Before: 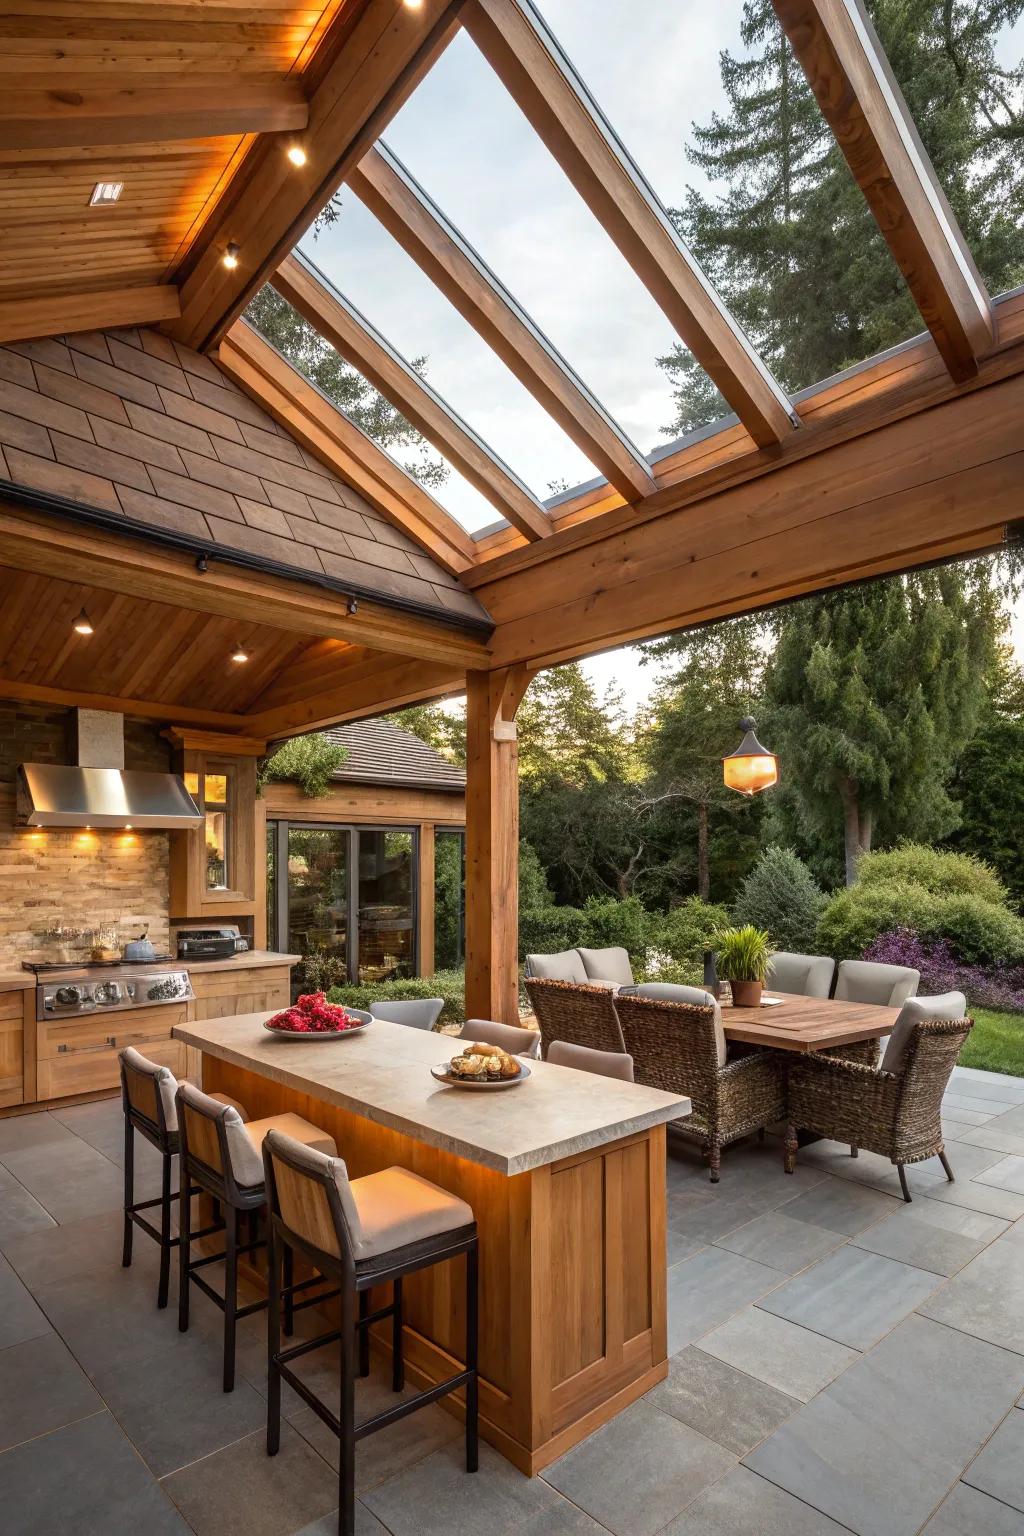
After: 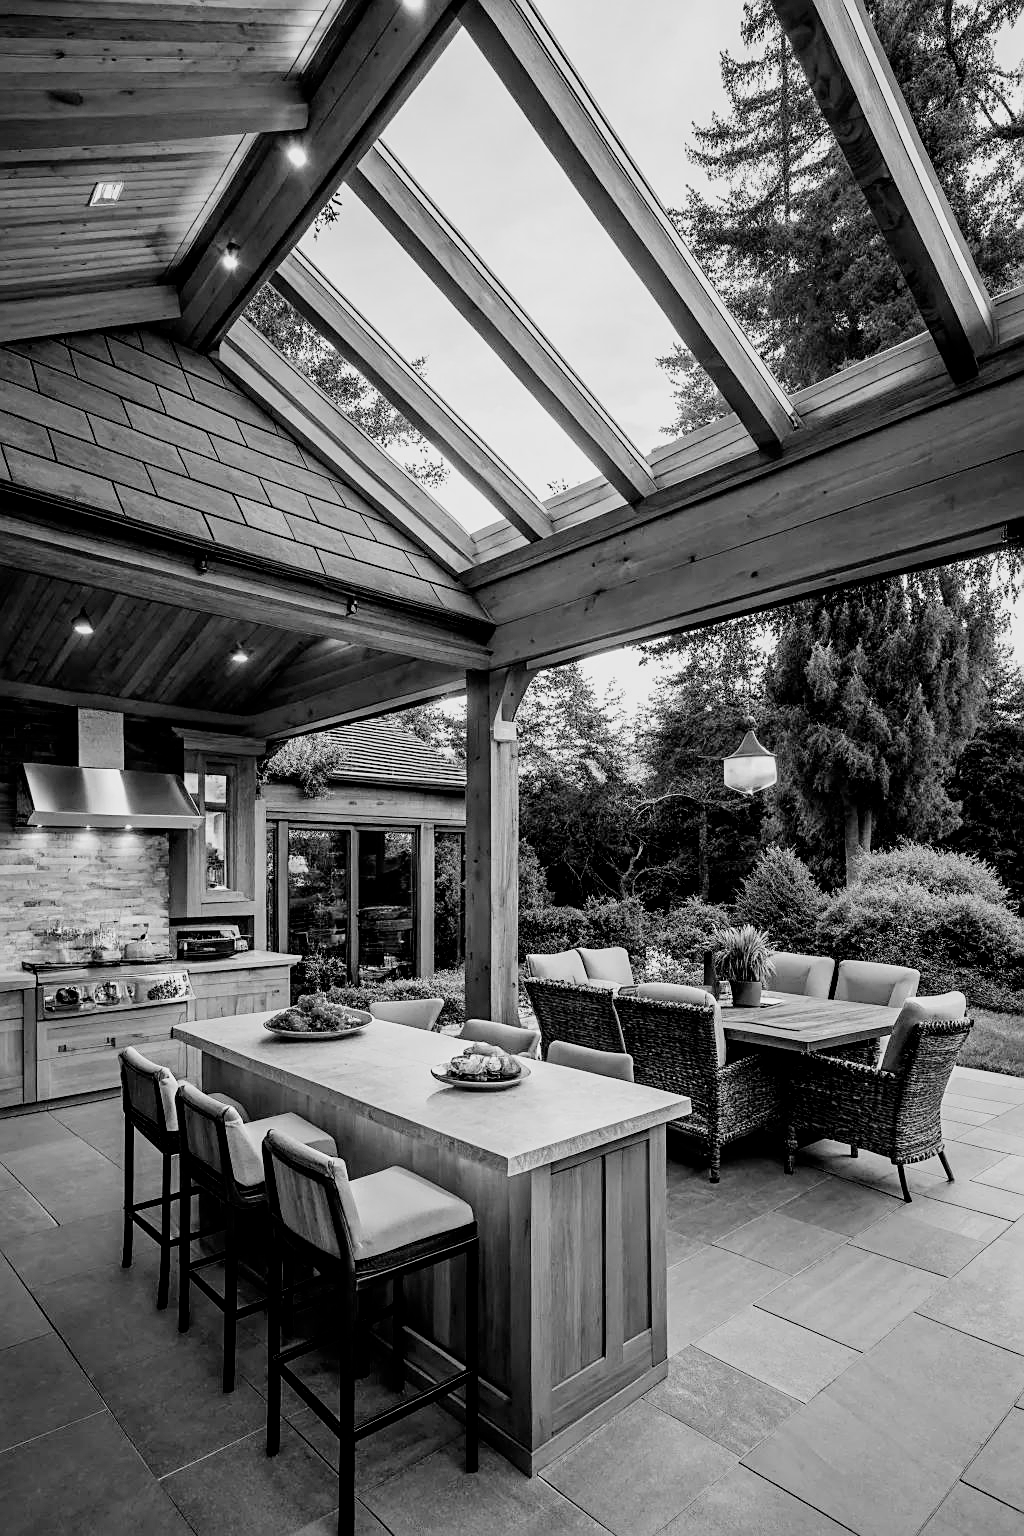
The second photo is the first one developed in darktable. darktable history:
rgb levels: levels [[0.01, 0.419, 0.839], [0, 0.5, 1], [0, 0.5, 1]]
filmic rgb: black relative exposure -5 EV, hardness 2.88, contrast 1.3, highlights saturation mix -30%
monochrome: a 32, b 64, size 2.3
sharpen: on, module defaults
